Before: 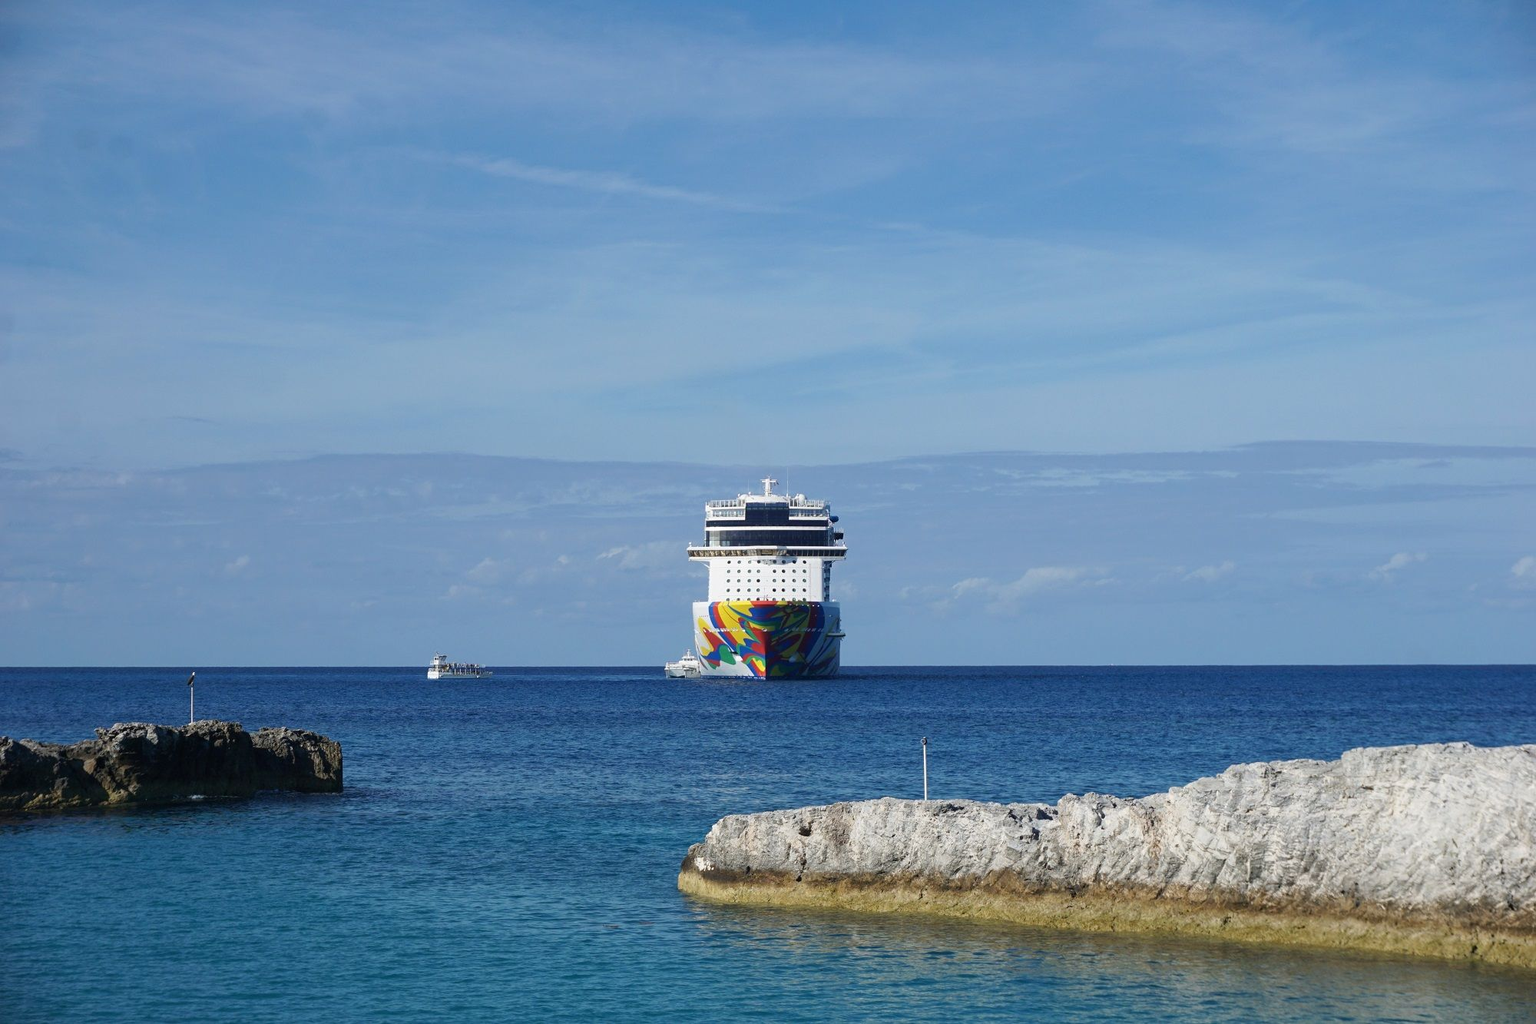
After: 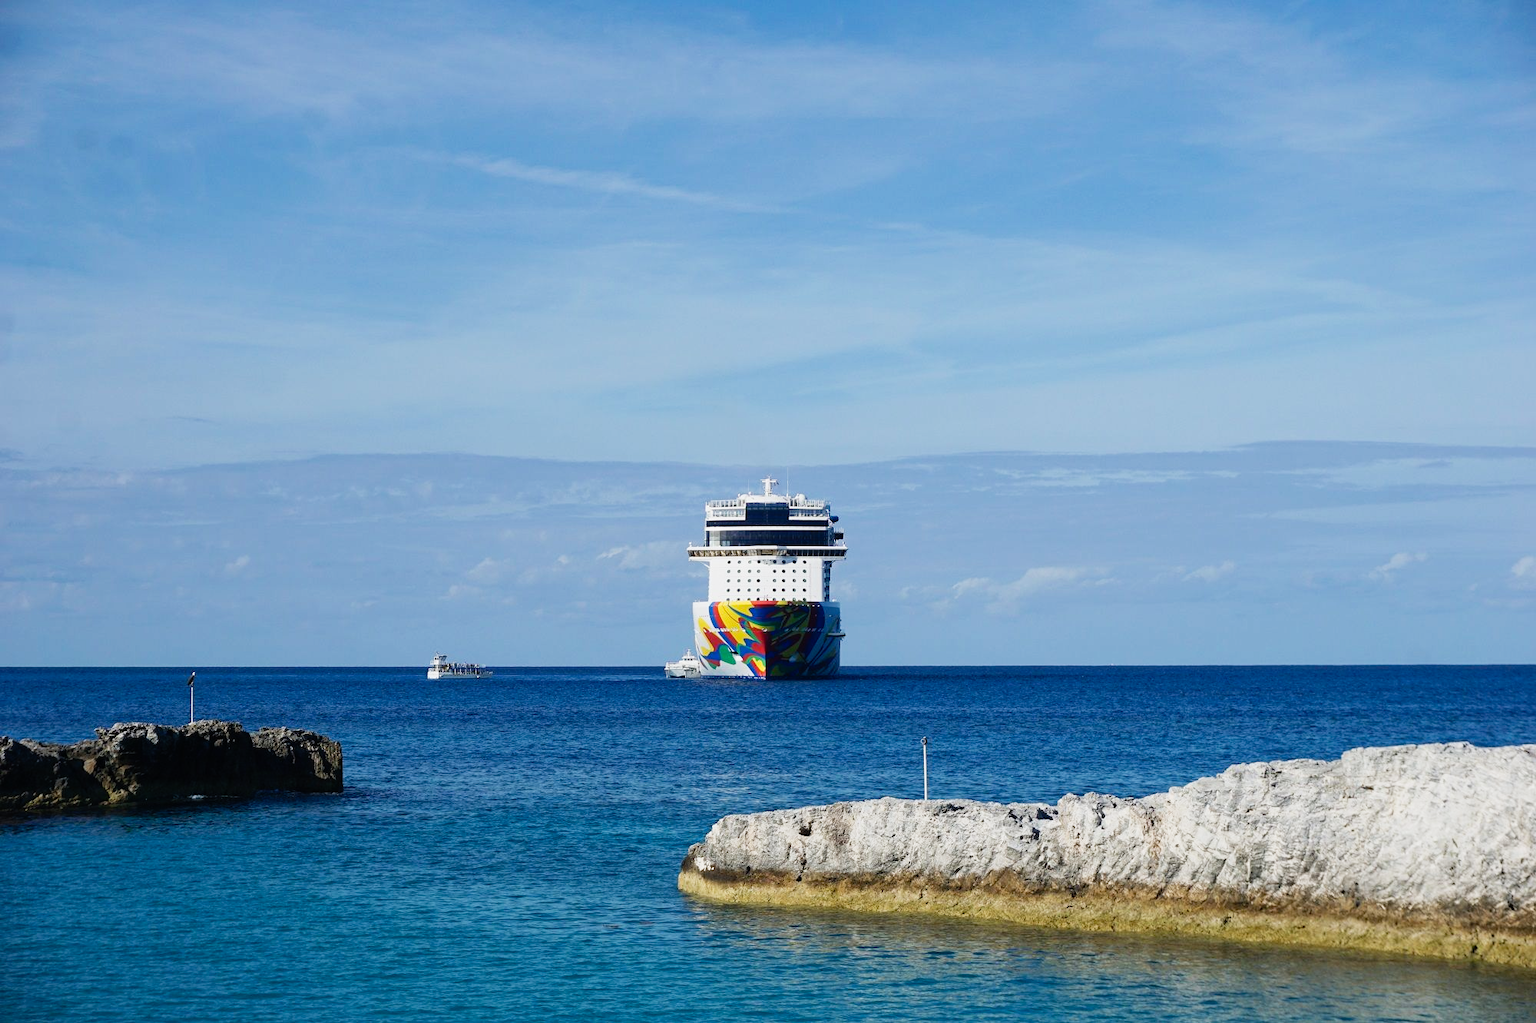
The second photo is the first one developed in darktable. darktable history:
tone curve: curves: ch0 [(0, 0) (0.128, 0.068) (0.292, 0.274) (0.46, 0.482) (0.653, 0.717) (0.819, 0.869) (0.998, 0.969)]; ch1 [(0, 0) (0.384, 0.365) (0.463, 0.45) (0.486, 0.486) (0.503, 0.504) (0.517, 0.517) (0.549, 0.572) (0.583, 0.615) (0.672, 0.699) (0.774, 0.817) (1, 1)]; ch2 [(0, 0) (0.374, 0.344) (0.446, 0.443) (0.494, 0.5) (0.527, 0.529) (0.565, 0.591) (0.644, 0.682) (1, 1)], preserve colors none
